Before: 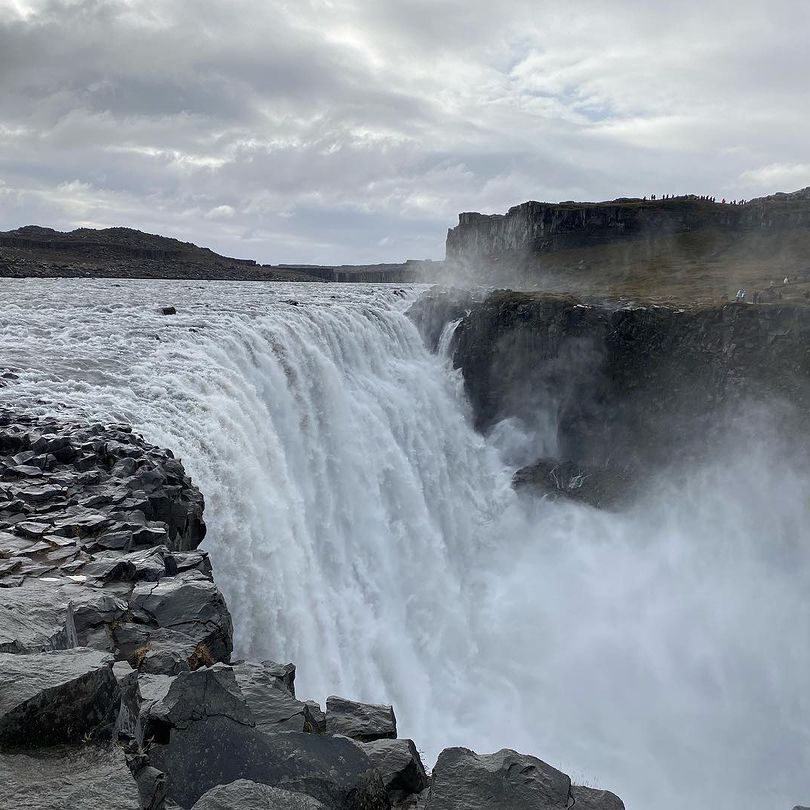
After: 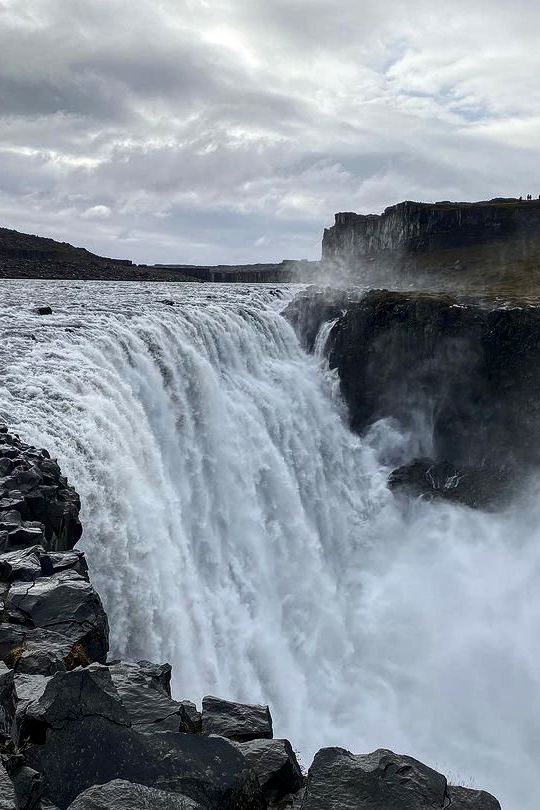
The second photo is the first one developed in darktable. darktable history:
crop and rotate: left 15.374%, right 17.844%
local contrast: on, module defaults
contrast brightness saturation: contrast 0.197, brightness -0.105, saturation 0.098
